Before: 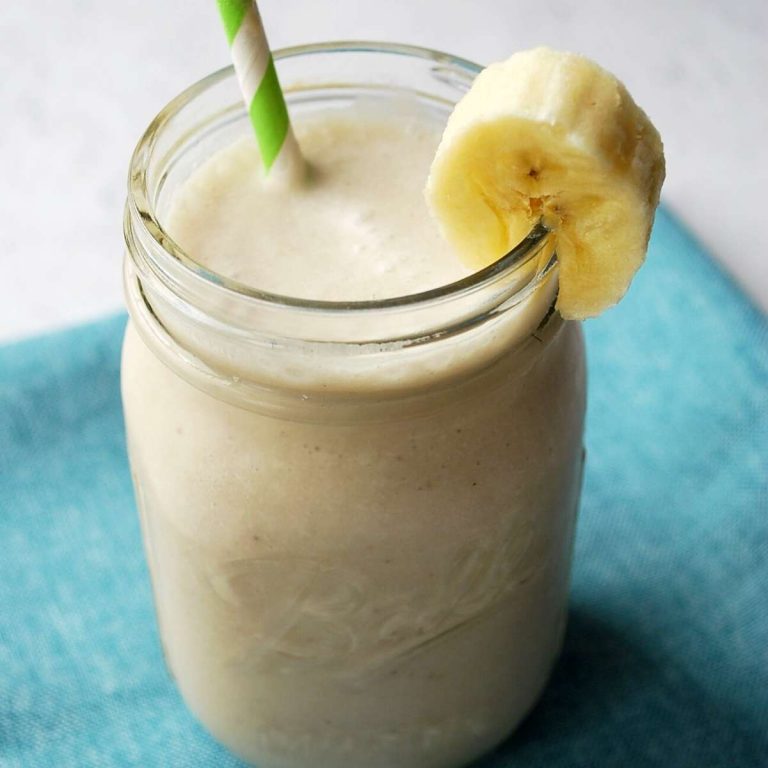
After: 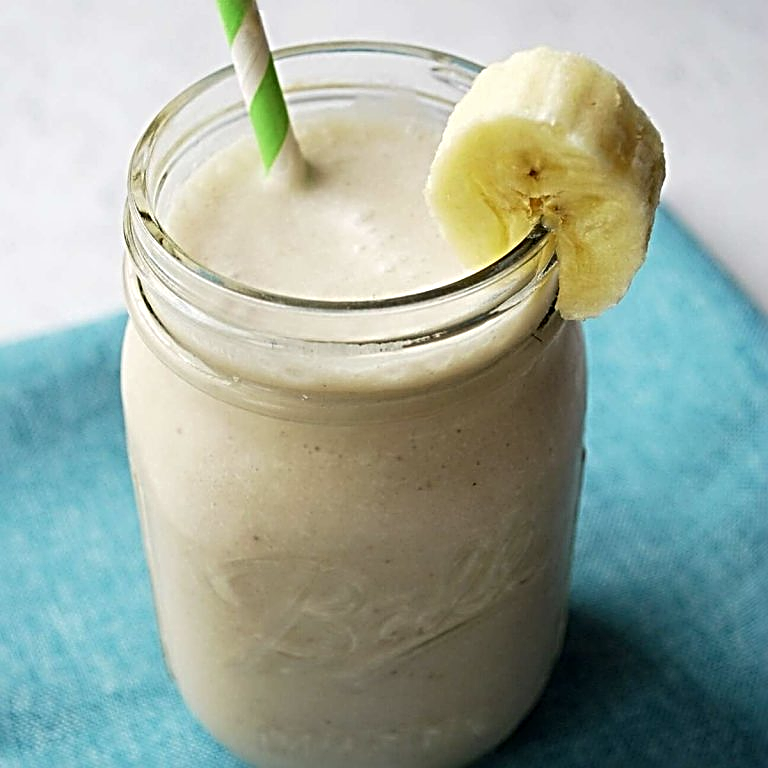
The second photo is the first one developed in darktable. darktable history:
color zones: curves: ch1 [(0.113, 0.438) (0.75, 0.5)]; ch2 [(0.12, 0.526) (0.75, 0.5)]
sharpen: radius 3.69, amount 0.928
